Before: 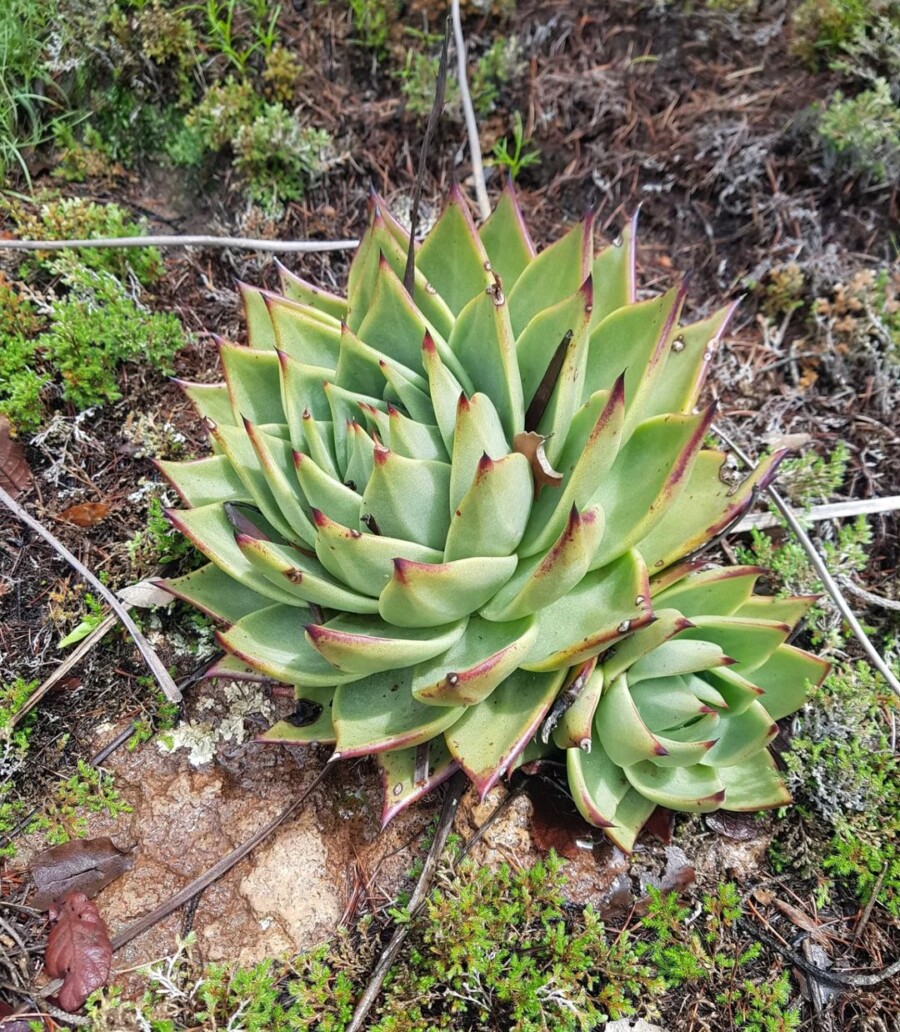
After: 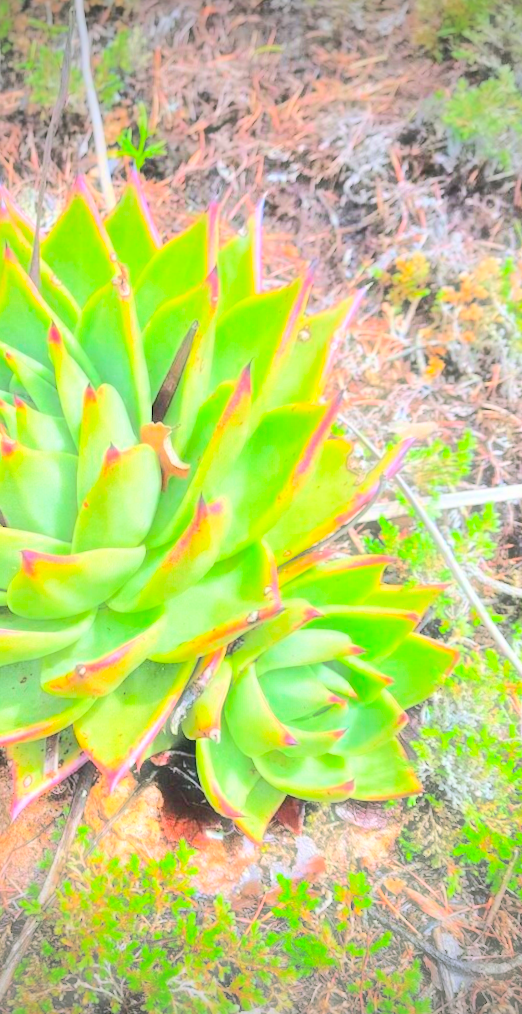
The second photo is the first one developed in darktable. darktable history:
crop: left 41.402%
rotate and perspective: rotation -0.45°, automatic cropping original format, crop left 0.008, crop right 0.992, crop top 0.012, crop bottom 0.988
color balance rgb: perceptual saturation grading › global saturation 20%, global vibrance 20%
global tonemap: drago (0.7, 100)
haze removal: strength -0.1, adaptive false
exposure: exposure 3 EV, compensate highlight preservation false
vignetting: fall-off start 71.74%
contrast brightness saturation: contrast 0.28
